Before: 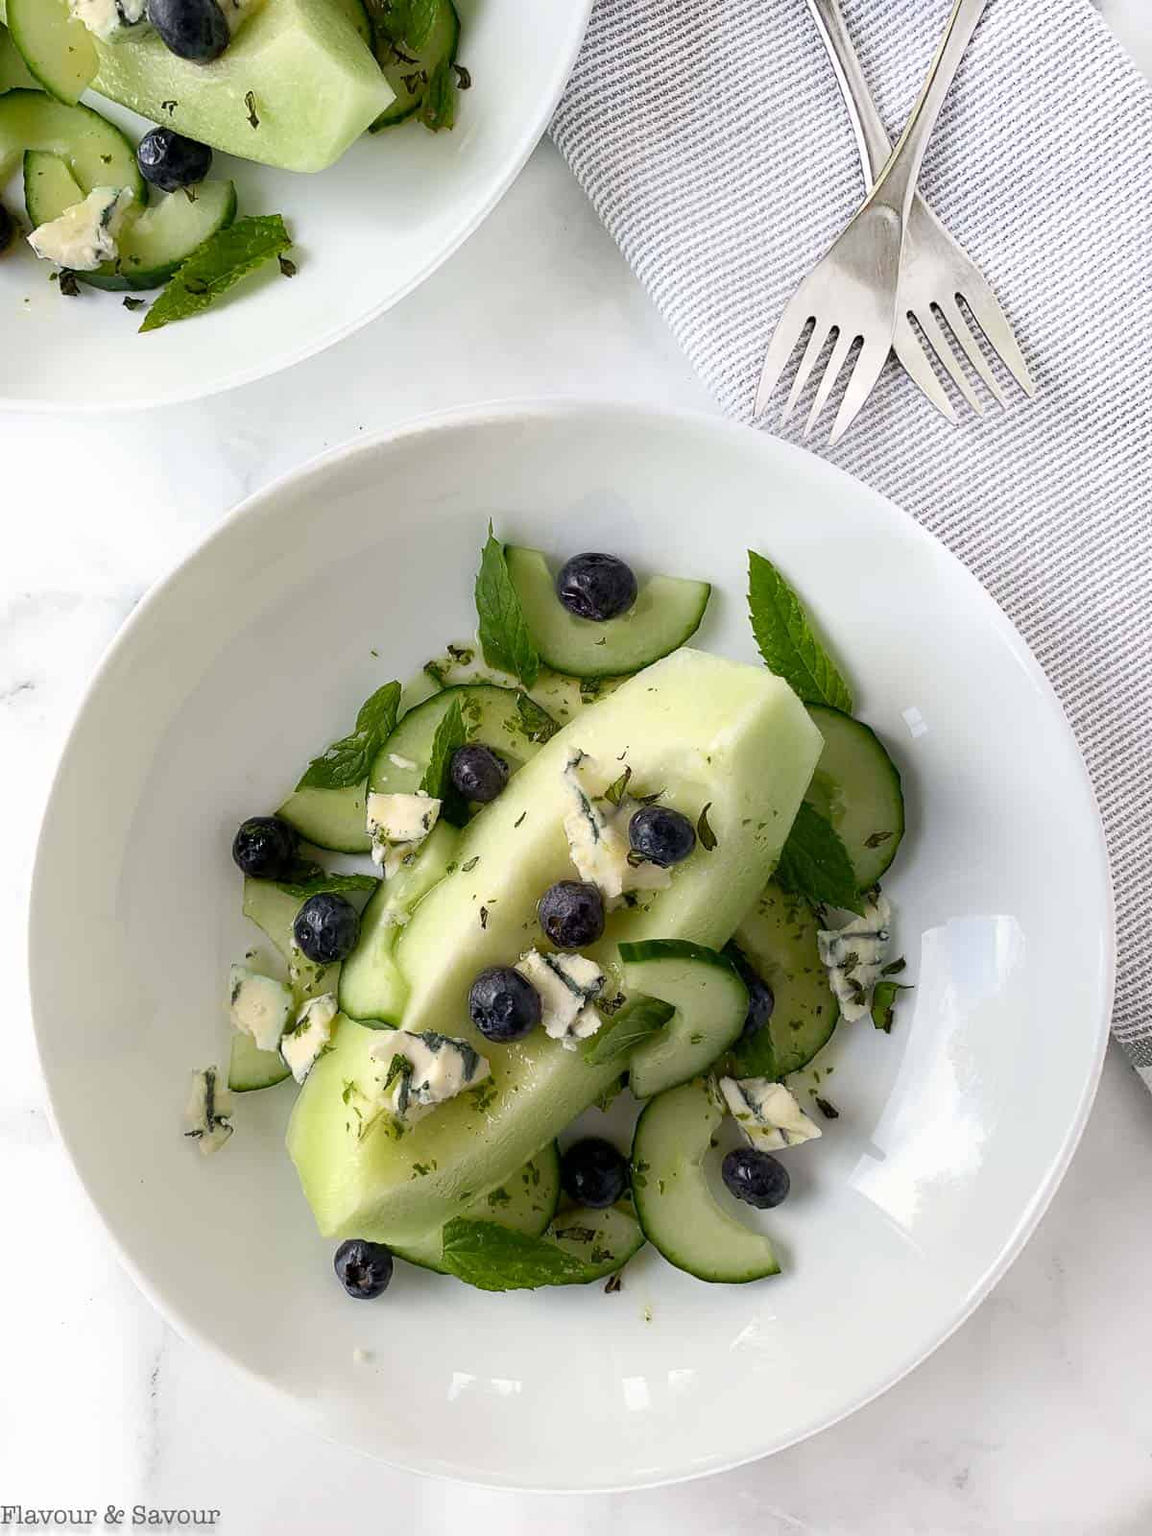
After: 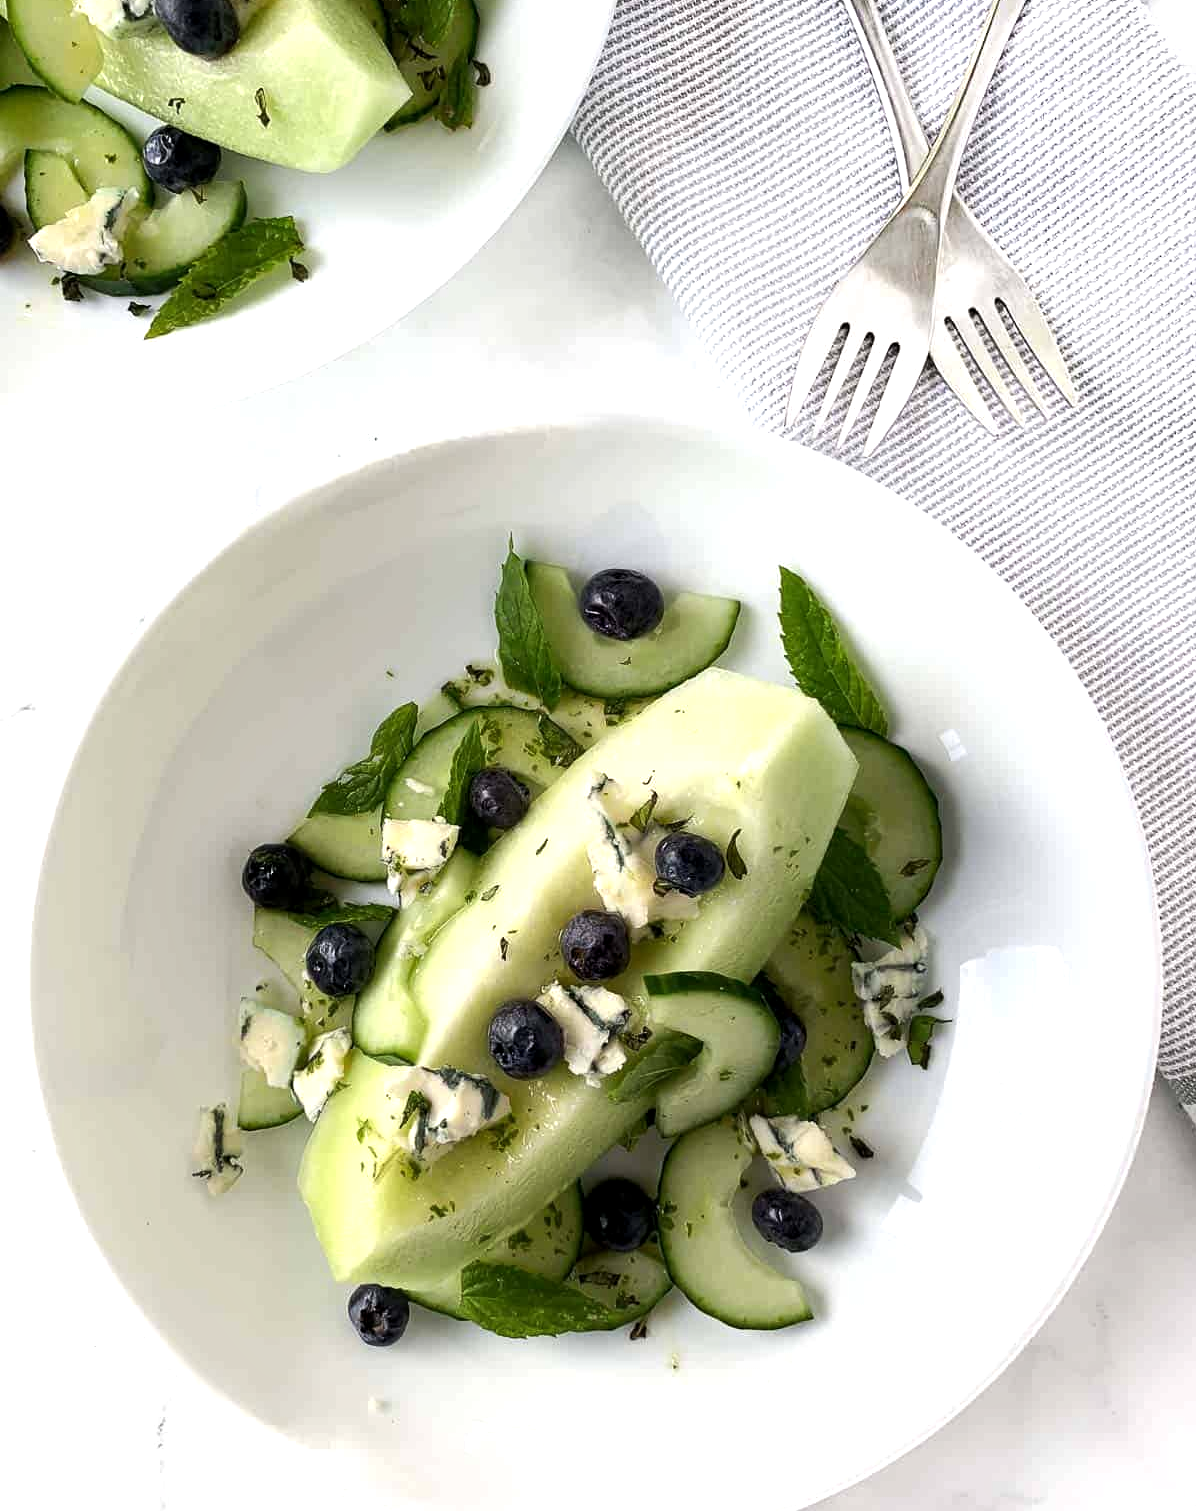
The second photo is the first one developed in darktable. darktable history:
local contrast: highlights 106%, shadows 98%, detail 120%, midtone range 0.2
tone equalizer: -8 EV -0.437 EV, -7 EV -0.416 EV, -6 EV -0.3 EV, -5 EV -0.233 EV, -3 EV 0.222 EV, -2 EV 0.311 EV, -1 EV 0.404 EV, +0 EV 0.4 EV, edges refinement/feathering 500, mask exposure compensation -1.57 EV, preserve details no
crop: top 0.442%, right 0.254%, bottom 5.087%
